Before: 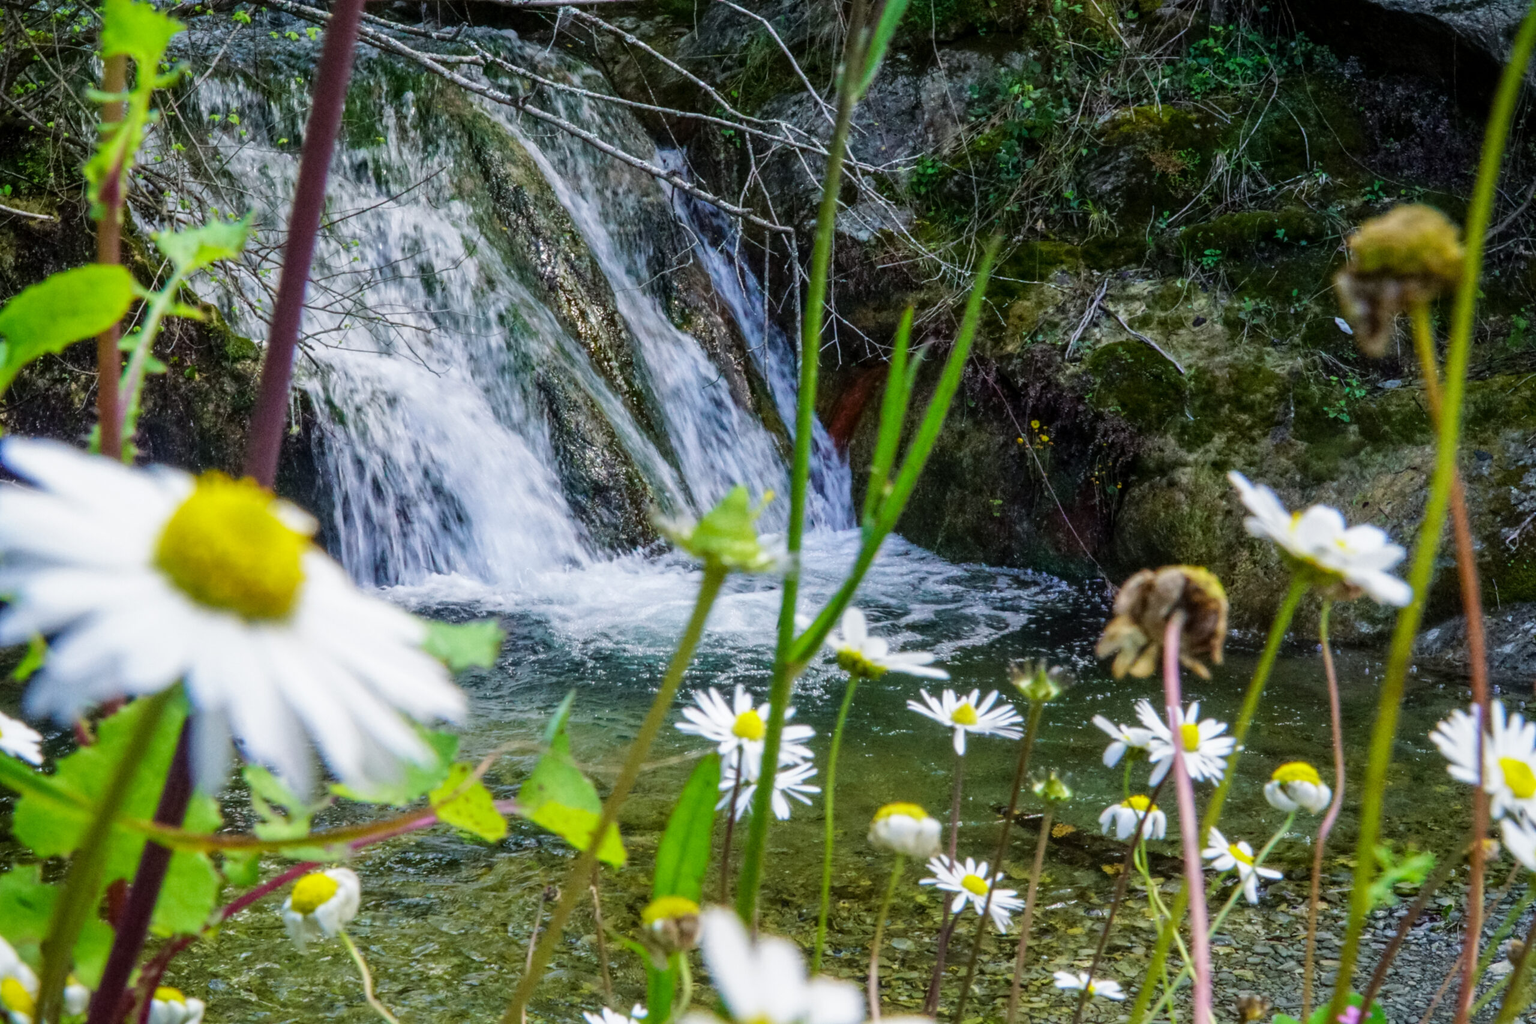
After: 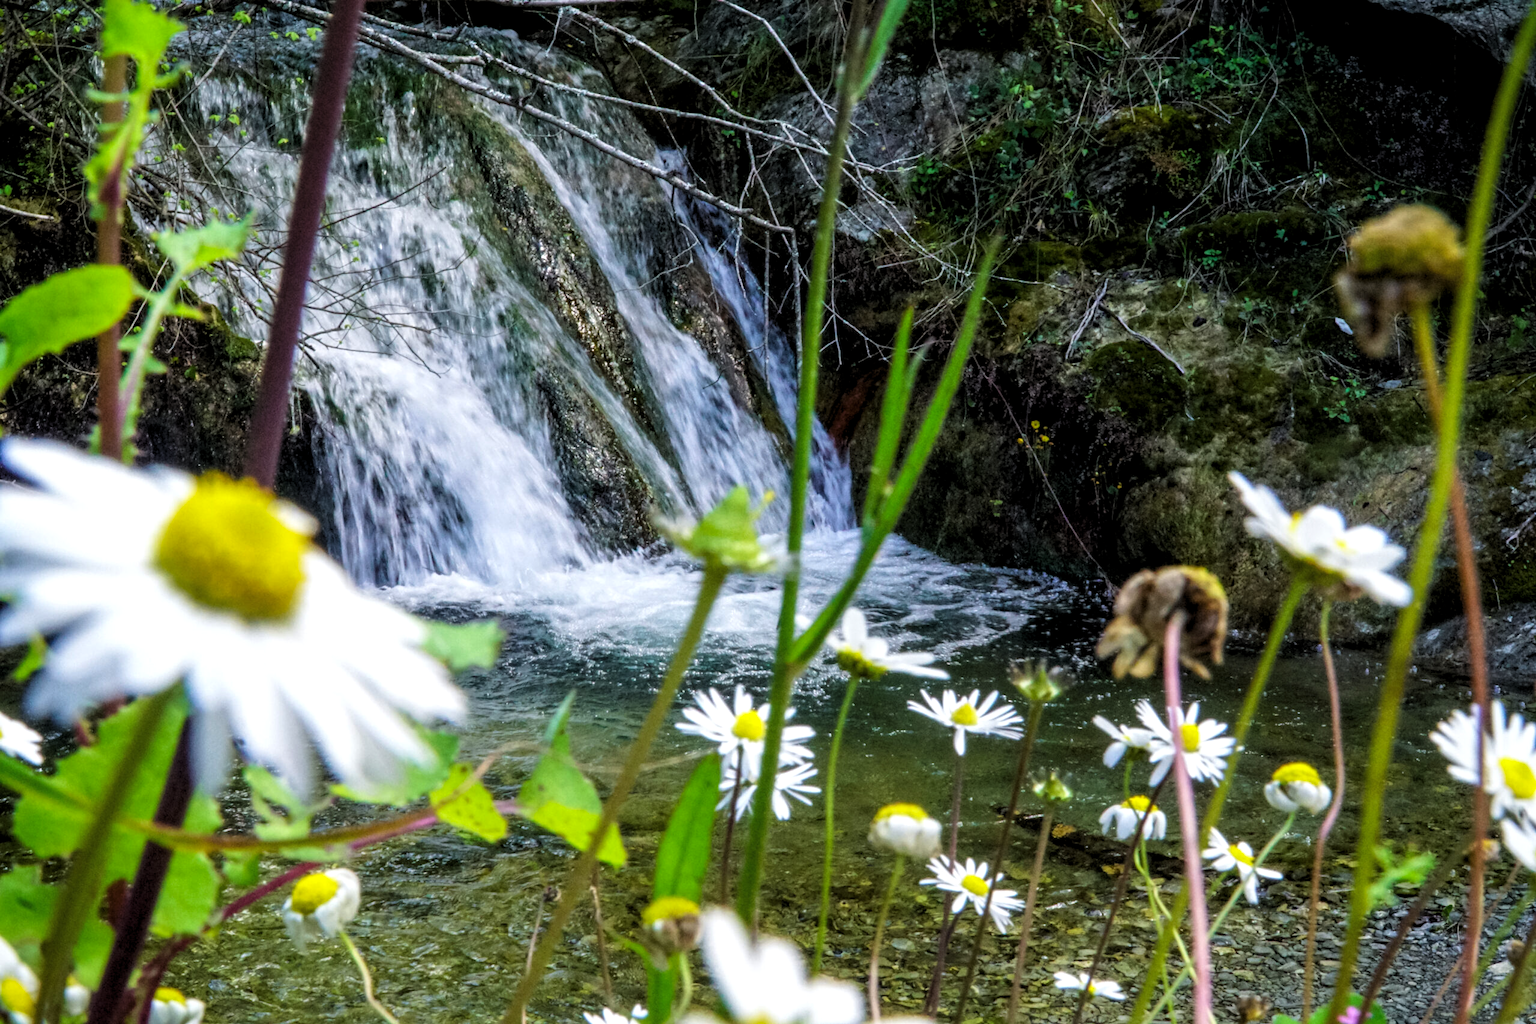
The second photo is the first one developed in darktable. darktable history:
base curve: curves: ch0 [(0, 0) (0.303, 0.277) (1, 1)], preserve colors none
levels: white 99.91%, levels [0.062, 0.494, 0.925]
